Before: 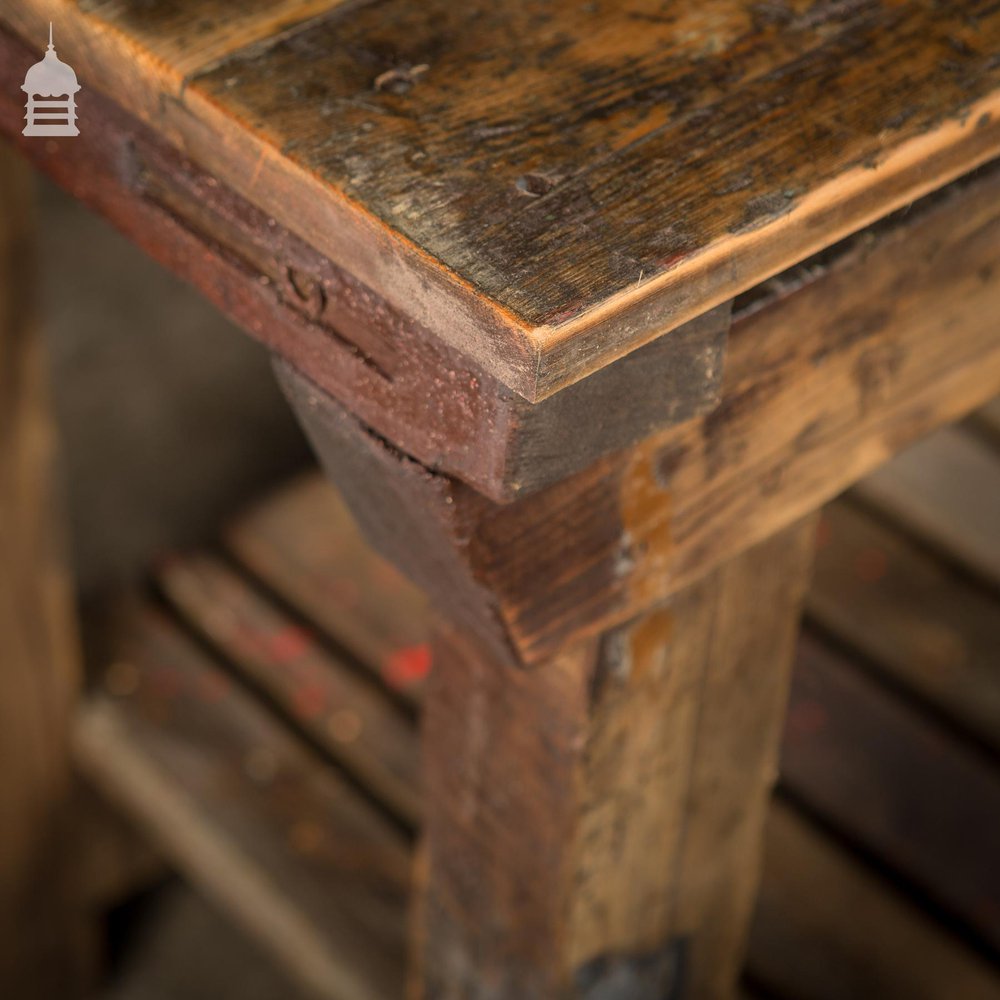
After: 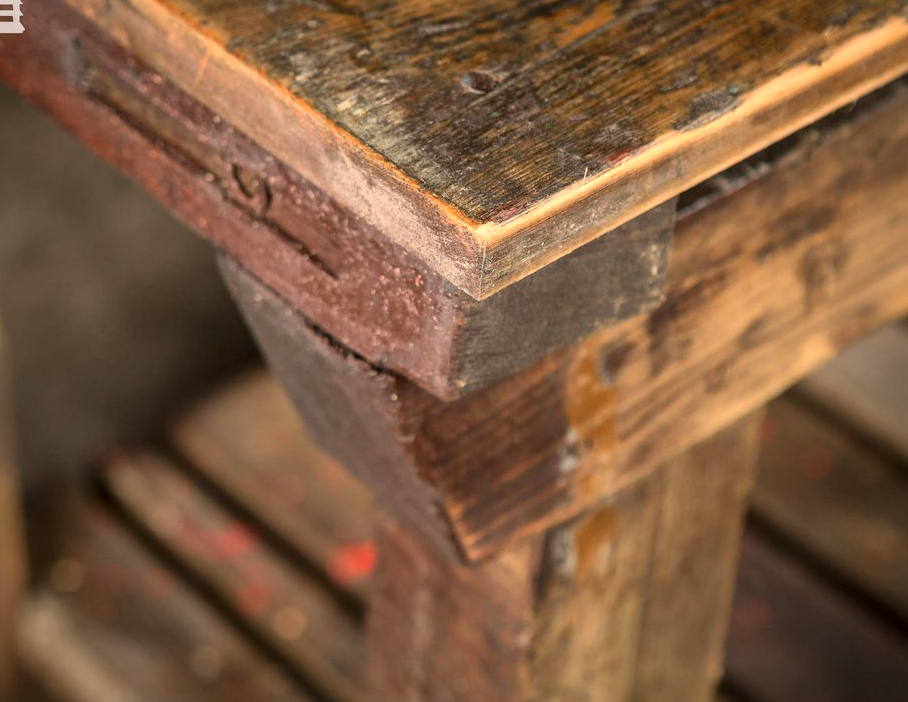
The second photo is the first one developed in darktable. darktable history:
local contrast: mode bilateral grid, contrast 20, coarseness 50, detail 132%, midtone range 0.2
crop: left 5.596%, top 10.314%, right 3.534%, bottom 19.395%
exposure: black level correction 0, exposure 0.5 EV, compensate exposure bias true, compensate highlight preservation false
